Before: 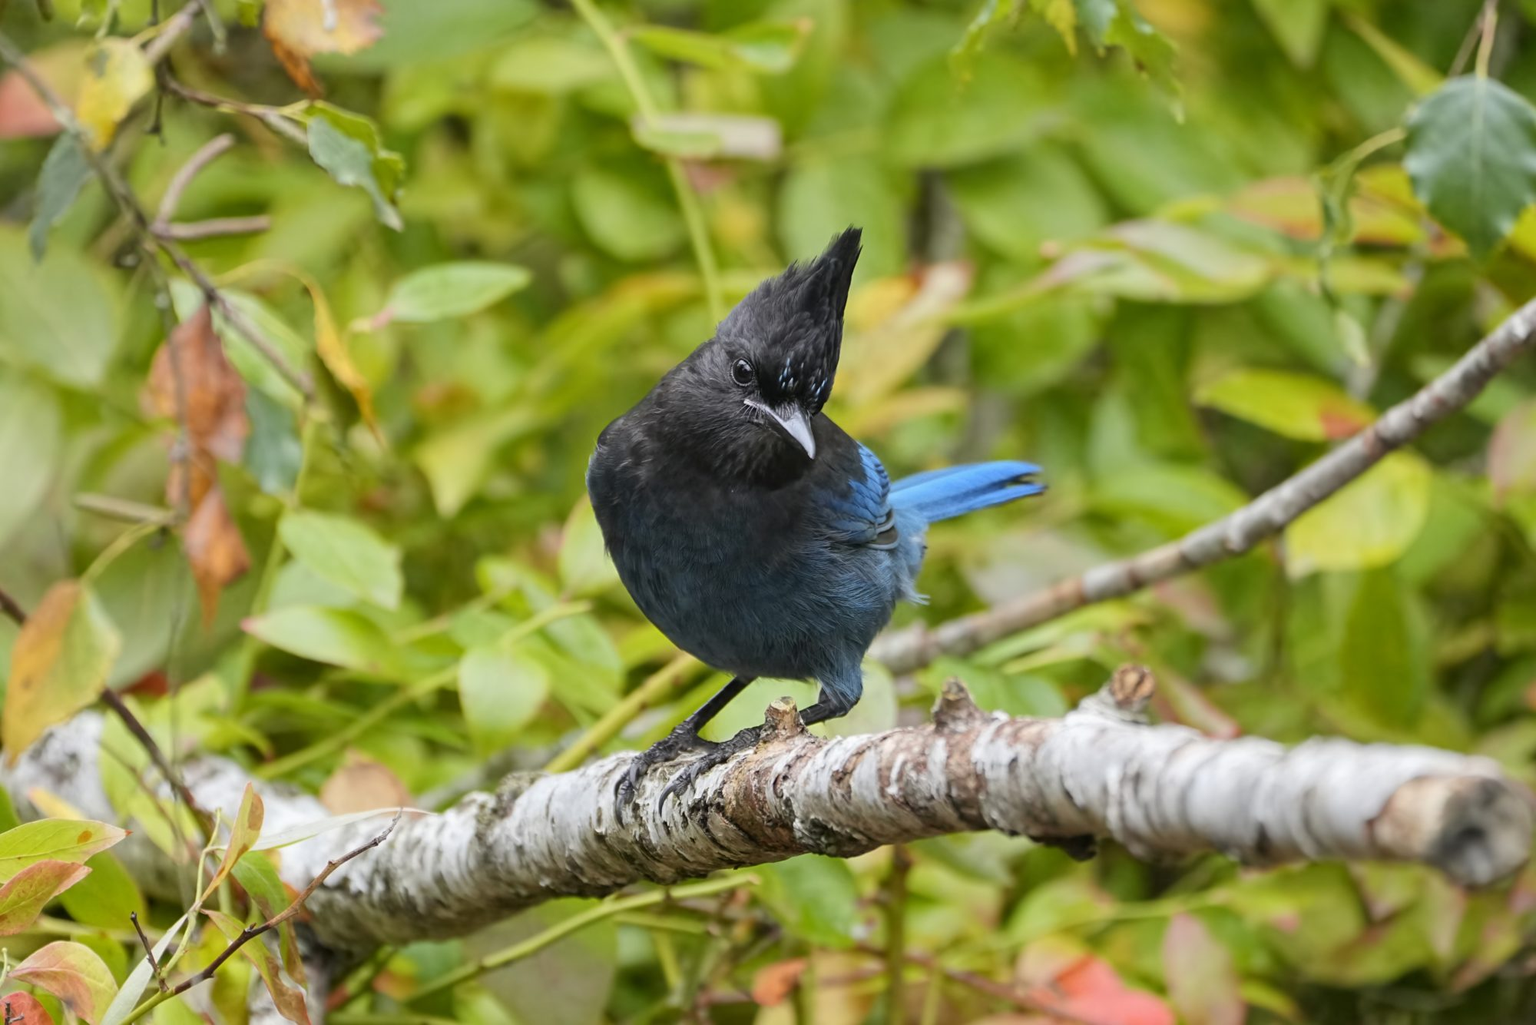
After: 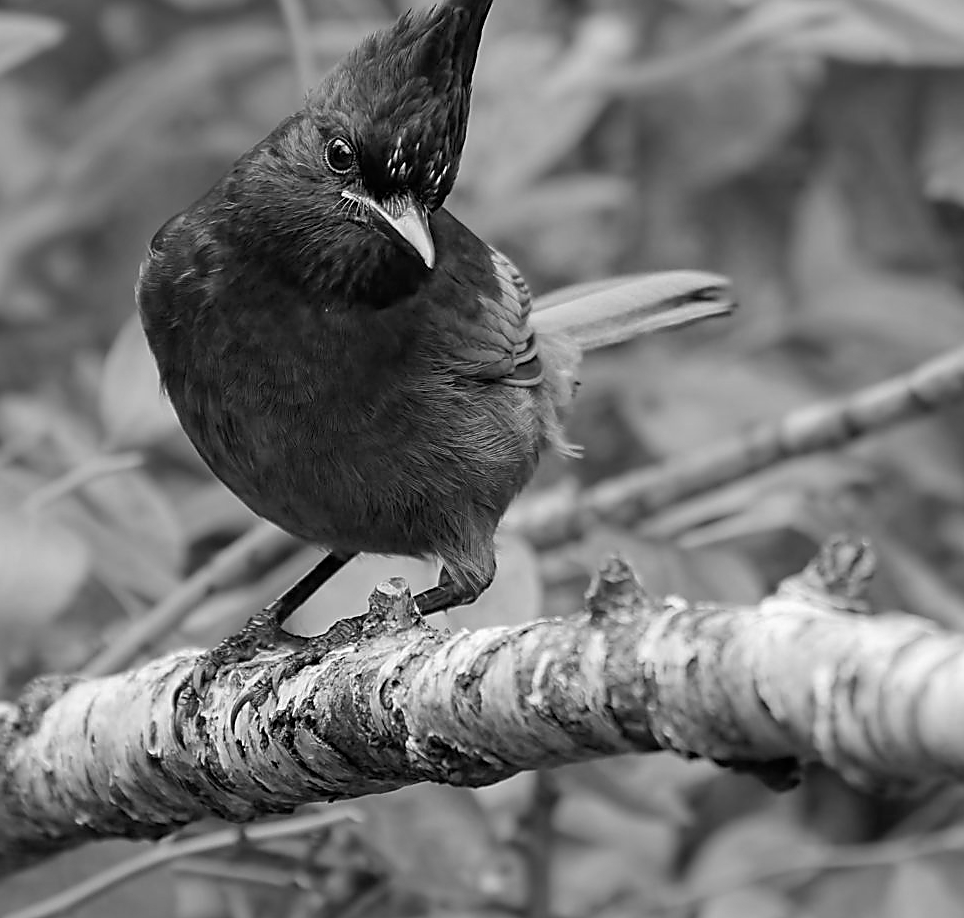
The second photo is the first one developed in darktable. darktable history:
haze removal: compatibility mode true
tone equalizer: edges refinement/feathering 500, mask exposure compensation -1.57 EV, preserve details no
crop: left 31.392%, top 24.667%, right 20.367%, bottom 6.455%
sharpen: radius 1.349, amount 1.241, threshold 0.809
color calibration: output gray [0.18, 0.41, 0.41, 0], illuminant as shot in camera, x 0.358, y 0.373, temperature 4628.91 K
